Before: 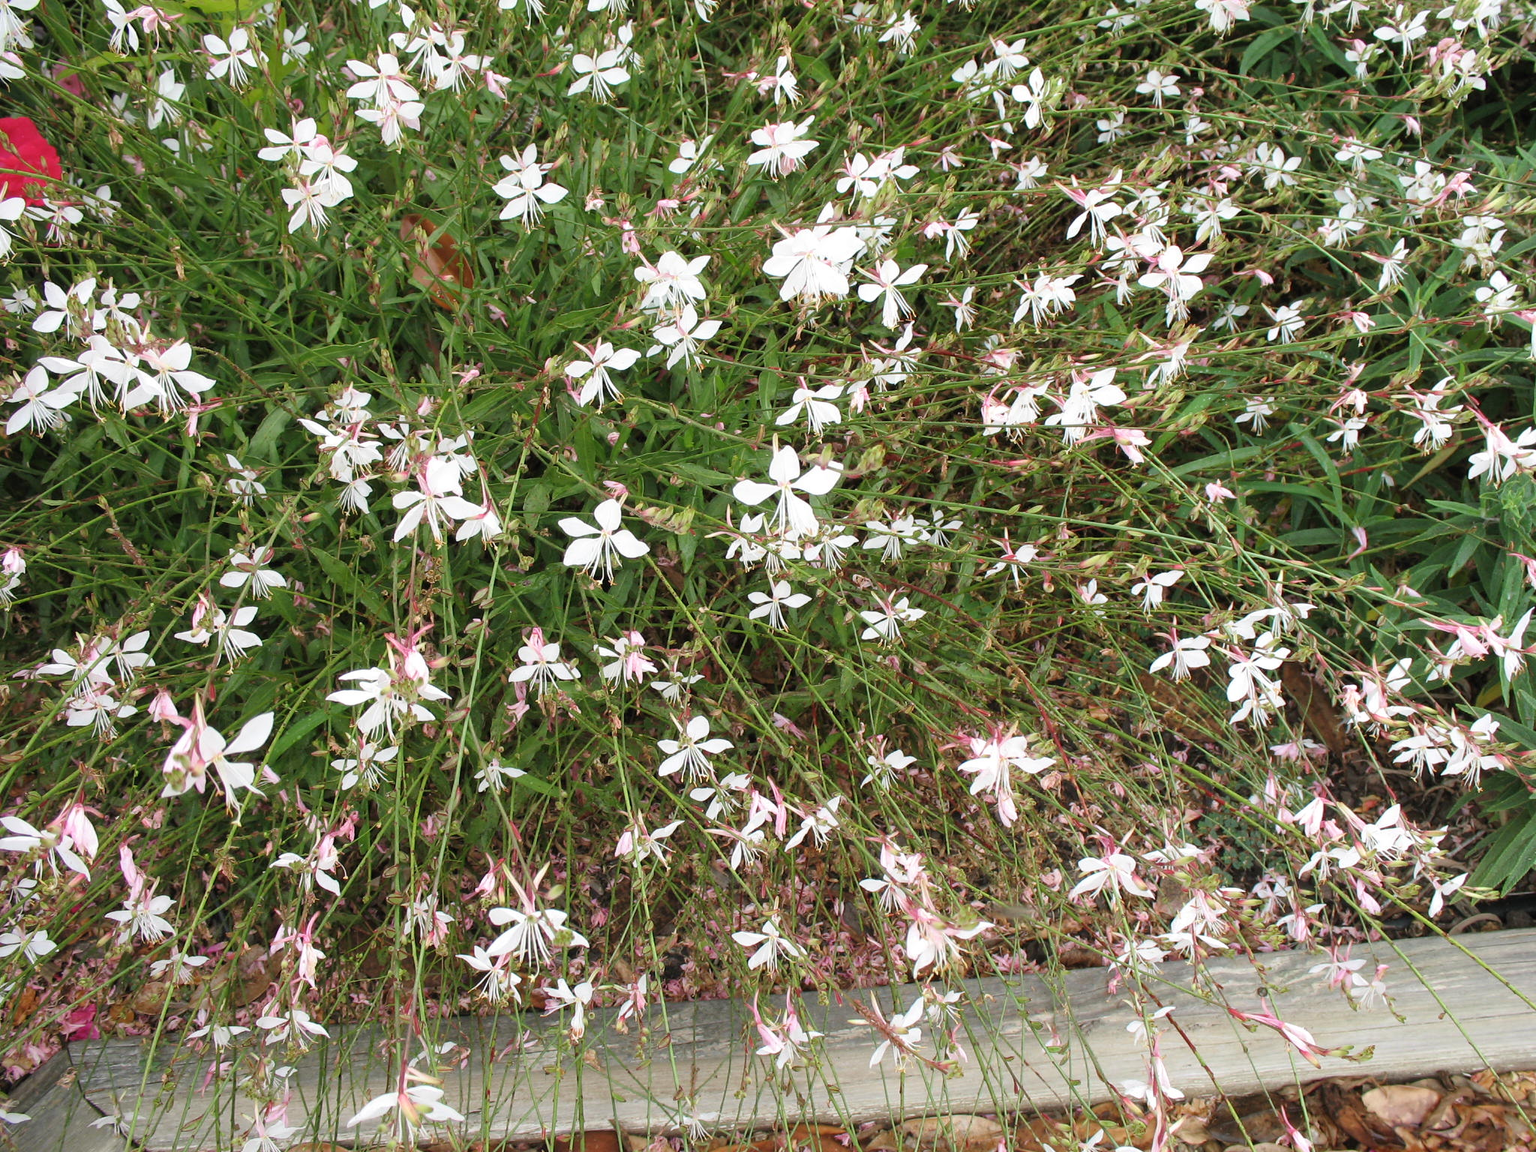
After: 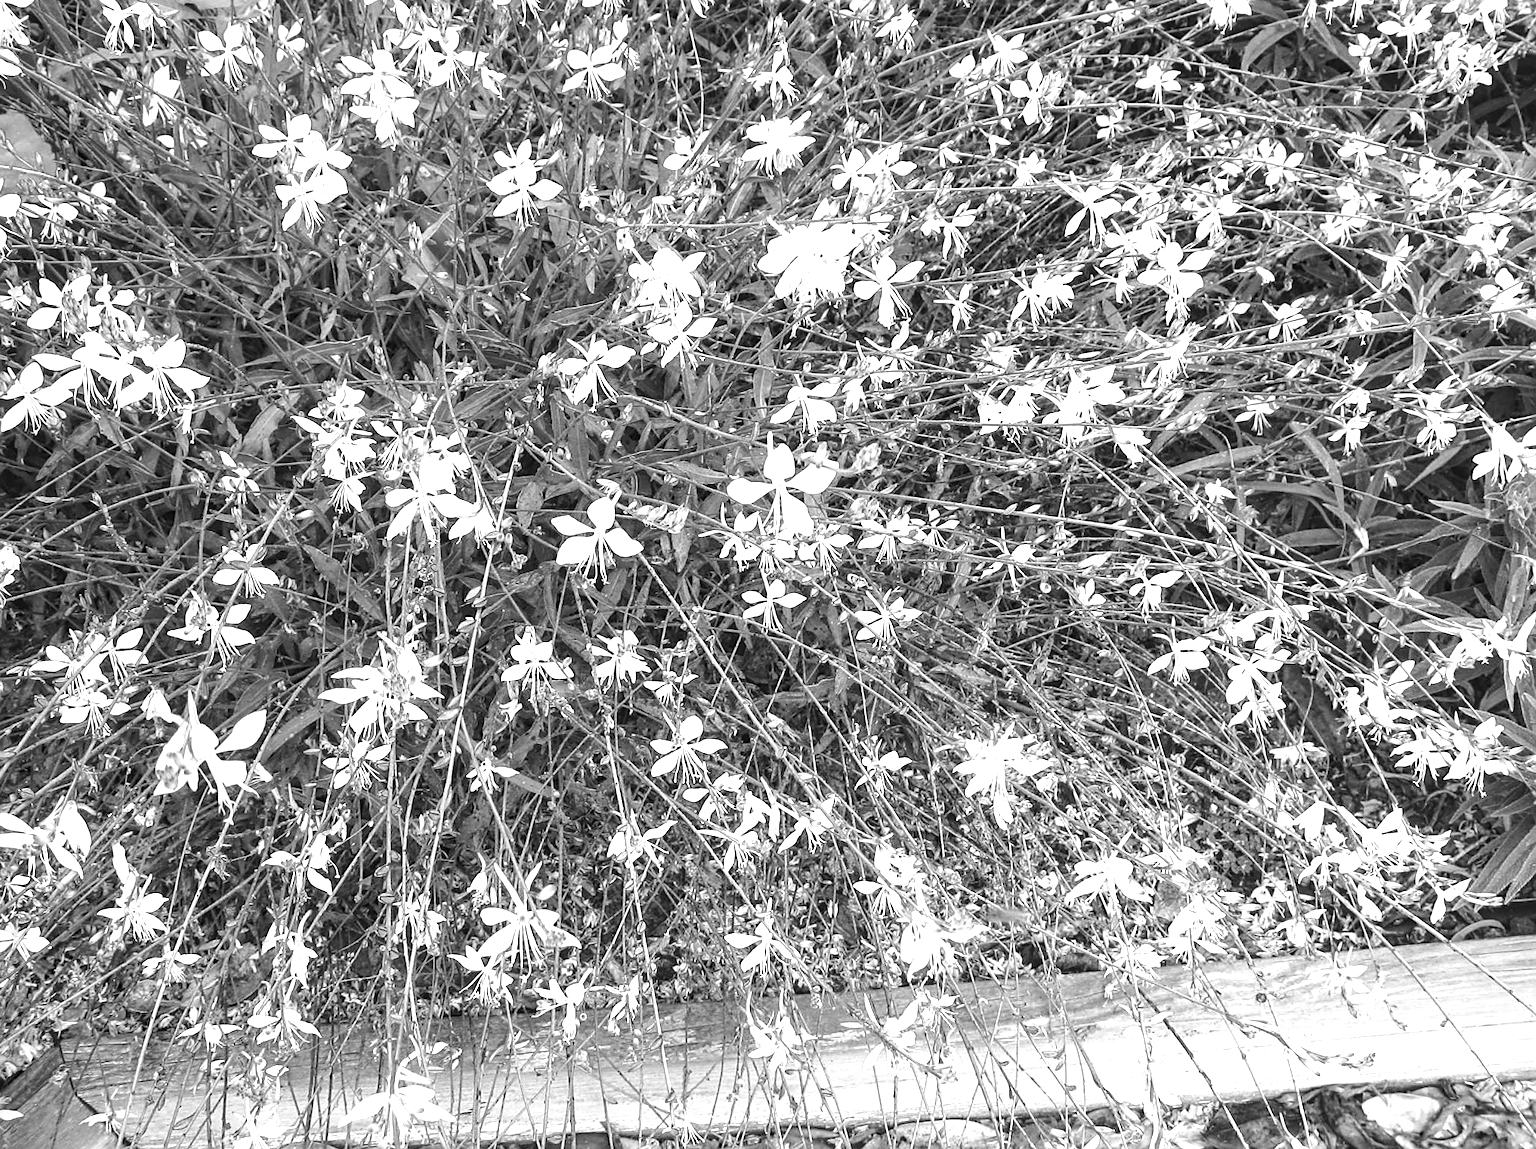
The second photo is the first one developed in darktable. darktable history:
white balance: red 1.05, blue 1.072
crop: bottom 0.071%
tone equalizer: -8 EV -0.75 EV, -7 EV -0.7 EV, -6 EV -0.6 EV, -5 EV -0.4 EV, -3 EV 0.4 EV, -2 EV 0.6 EV, -1 EV 0.7 EV, +0 EV 0.75 EV, edges refinement/feathering 500, mask exposure compensation -1.57 EV, preserve details no
rotate and perspective: rotation 0.192°, lens shift (horizontal) -0.015, crop left 0.005, crop right 0.996, crop top 0.006, crop bottom 0.99
monochrome: a 79.32, b 81.83, size 1.1
local contrast: on, module defaults
sharpen: on, module defaults
exposure: black level correction 0, exposure 1 EV, compensate exposure bias true, compensate highlight preservation false
